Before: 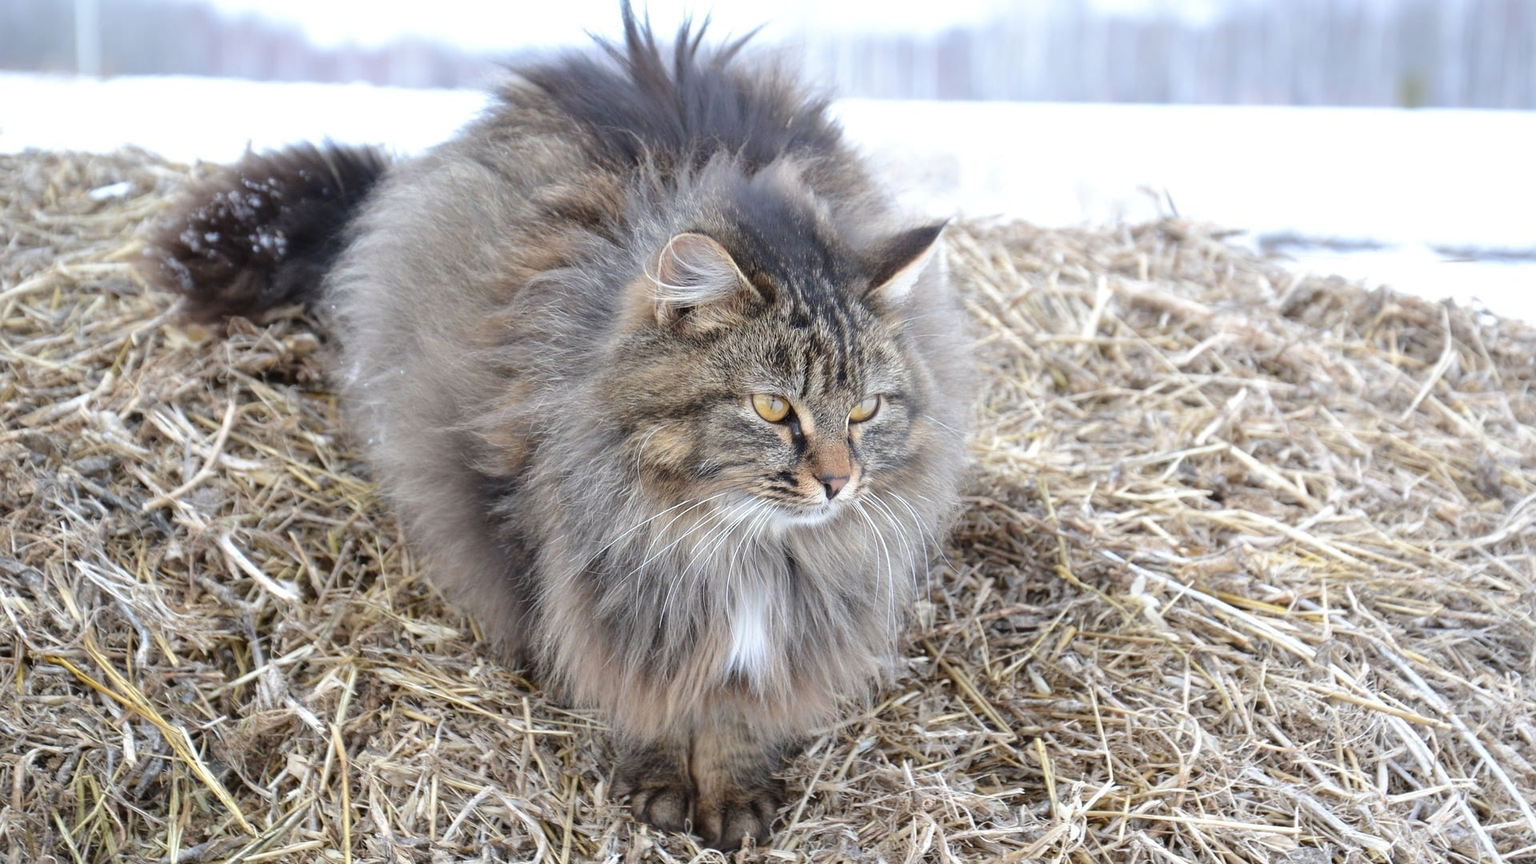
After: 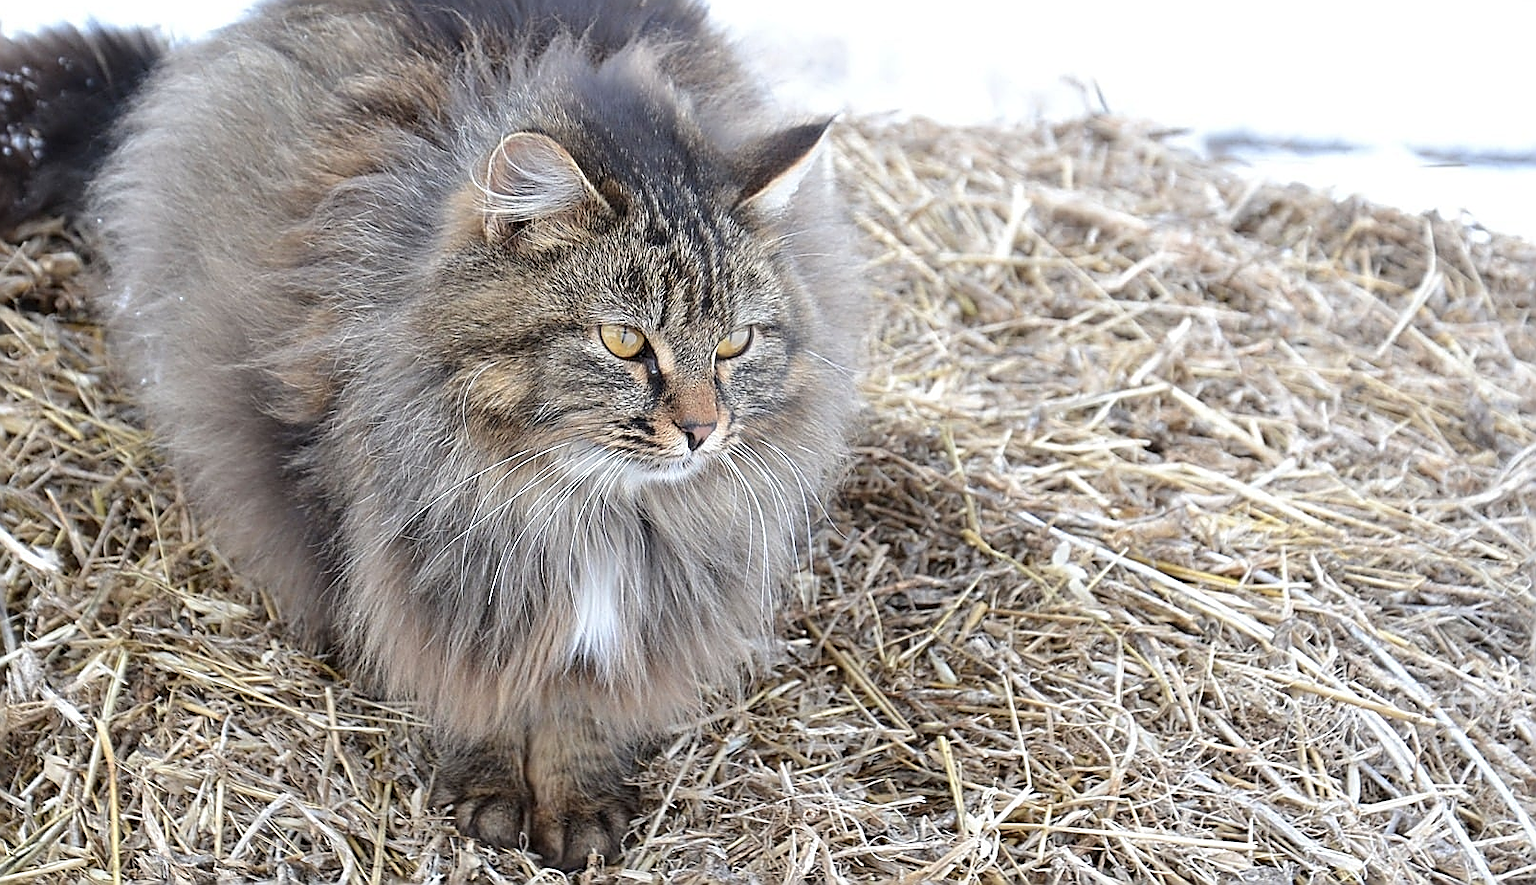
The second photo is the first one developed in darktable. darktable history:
sharpen: radius 1.685, amount 1.294
crop: left 16.315%, top 14.246%
